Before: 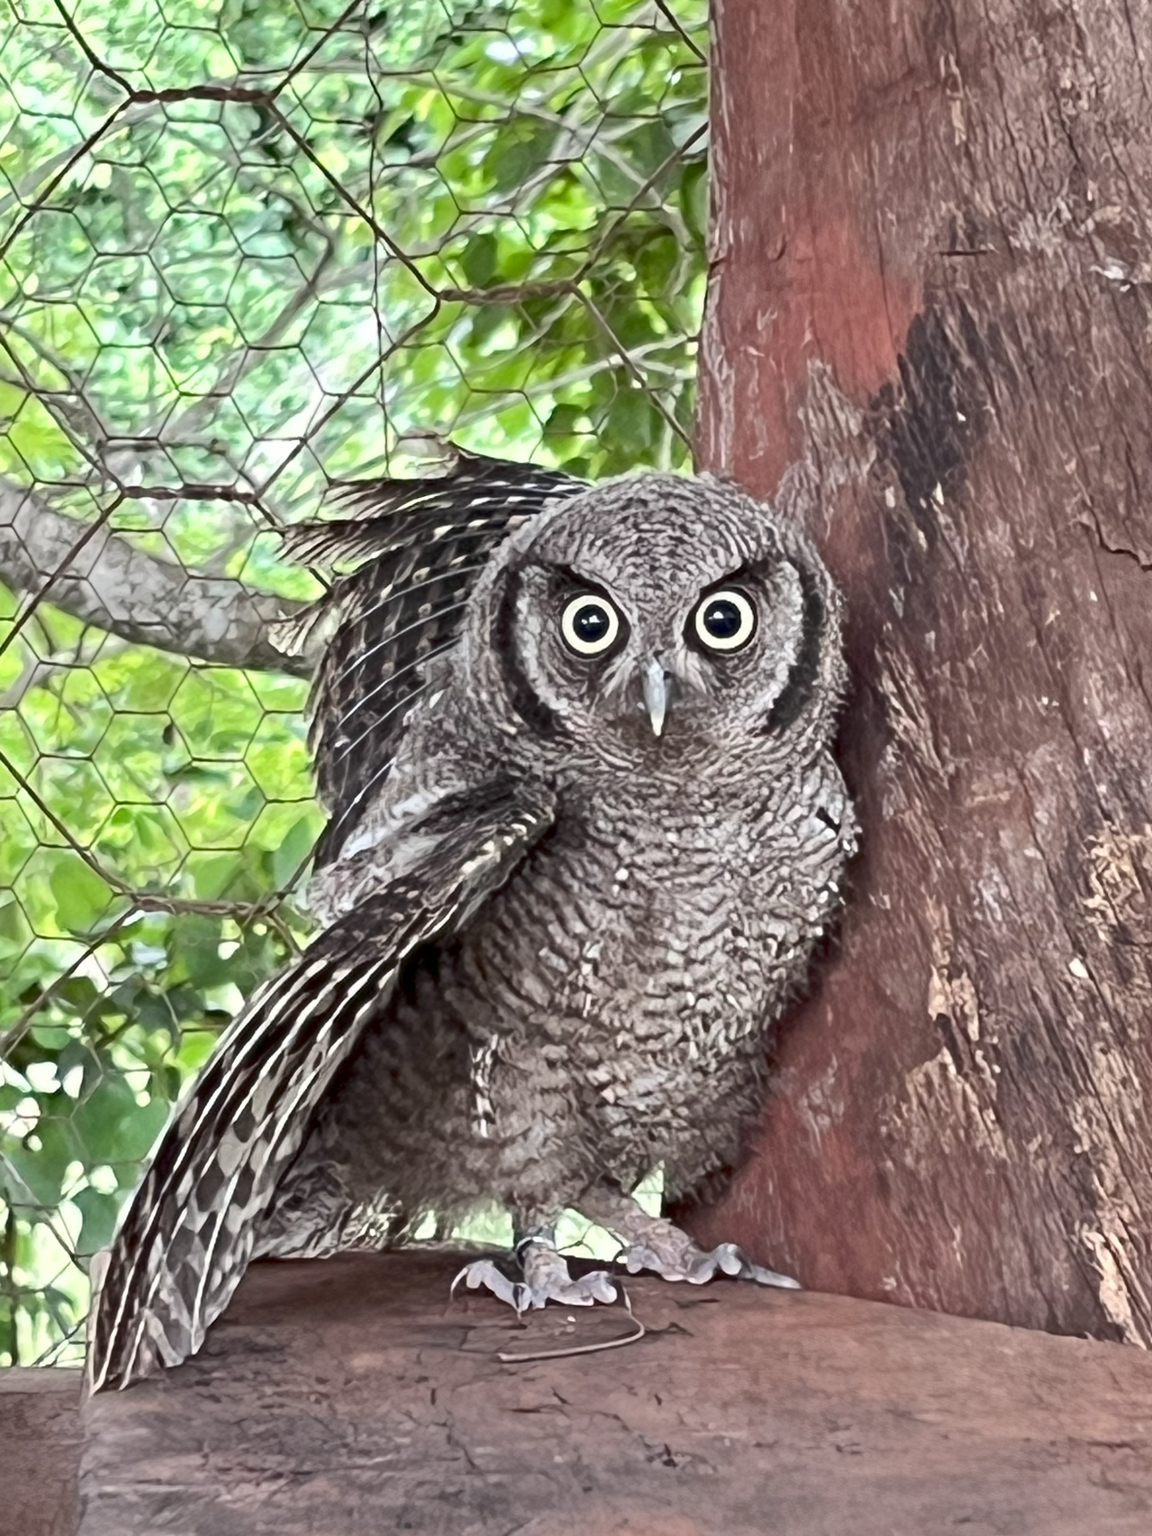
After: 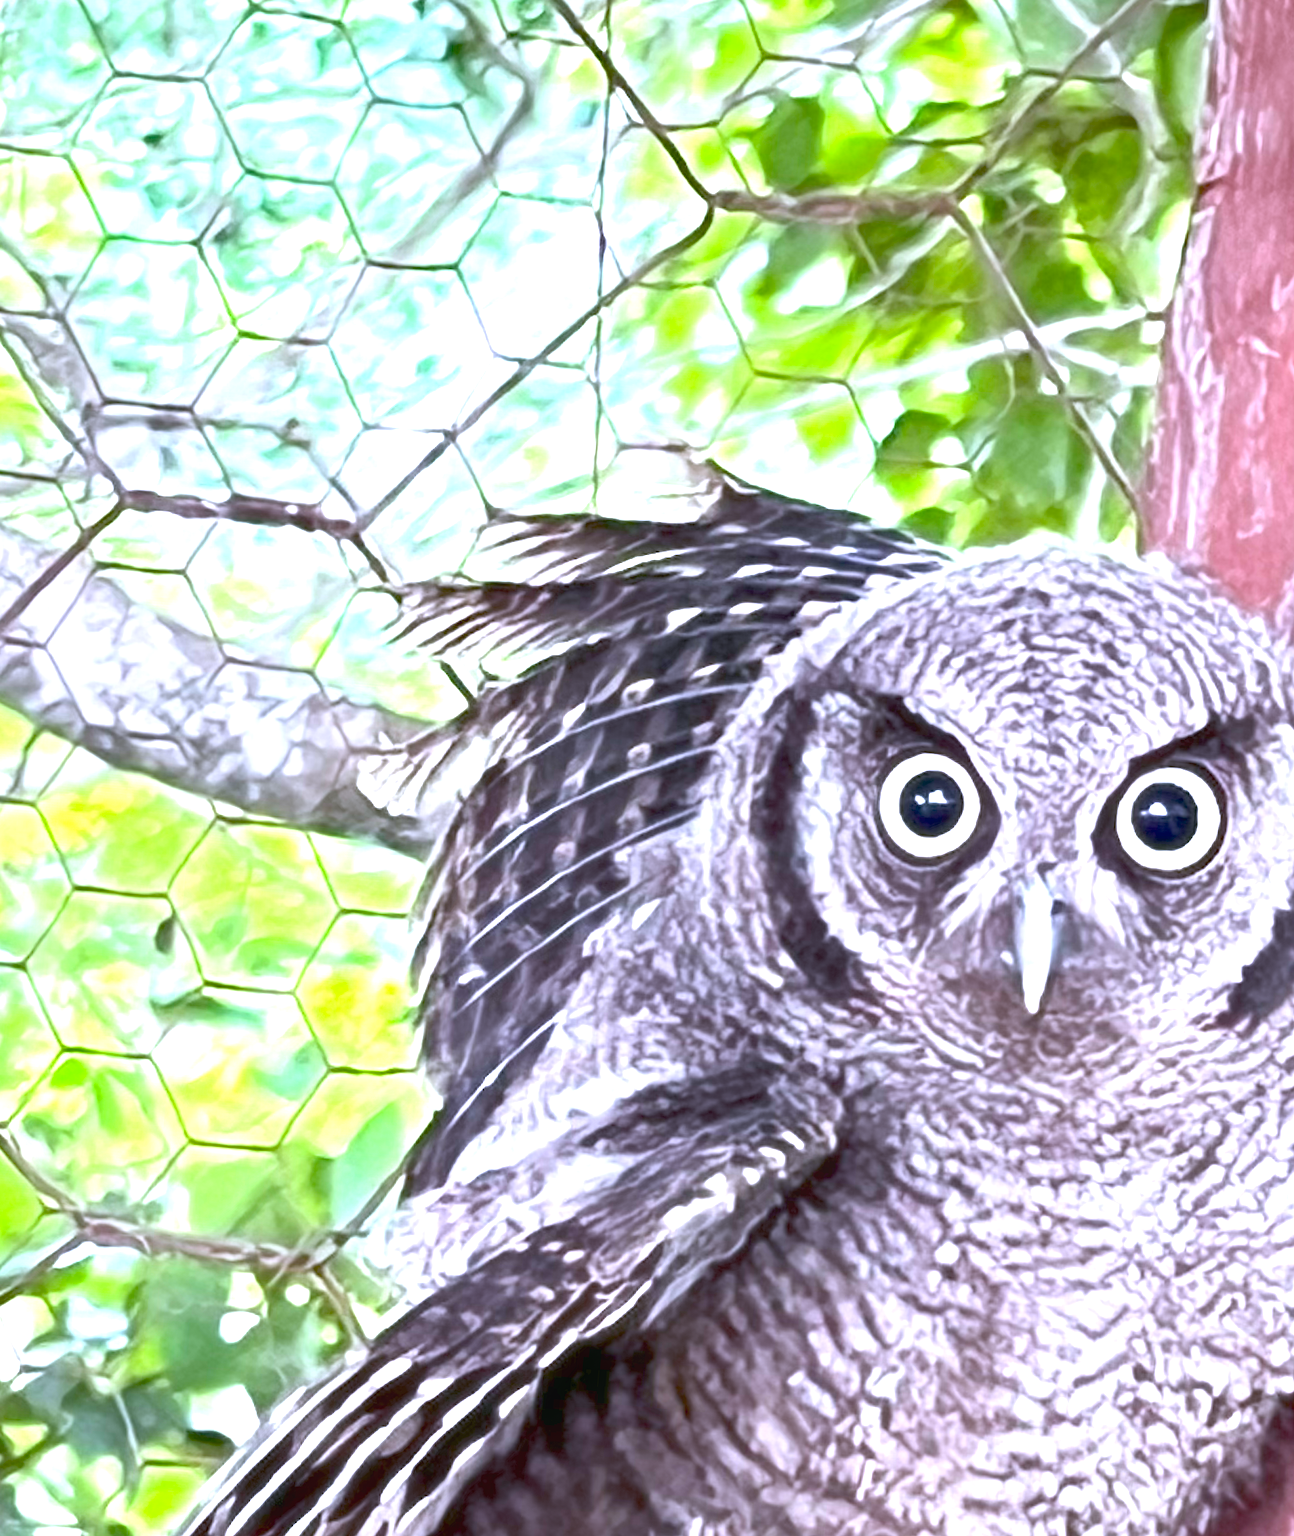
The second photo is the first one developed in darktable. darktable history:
crop and rotate: angle -4.99°, left 2.122%, top 6.945%, right 27.566%, bottom 30.519%
exposure: black level correction 0, exposure 1.3 EV, compensate exposure bias true, compensate highlight preservation false
contrast equalizer: y [[0.5, 0.486, 0.447, 0.446, 0.489, 0.5], [0.5 ×6], [0.5 ×6], [0 ×6], [0 ×6]]
color balance rgb: perceptual saturation grading › global saturation 20%, global vibrance 20%
white balance: red 0.976, blue 1.04
color calibration: illuminant as shot in camera, x 0.363, y 0.385, temperature 4528.04 K
